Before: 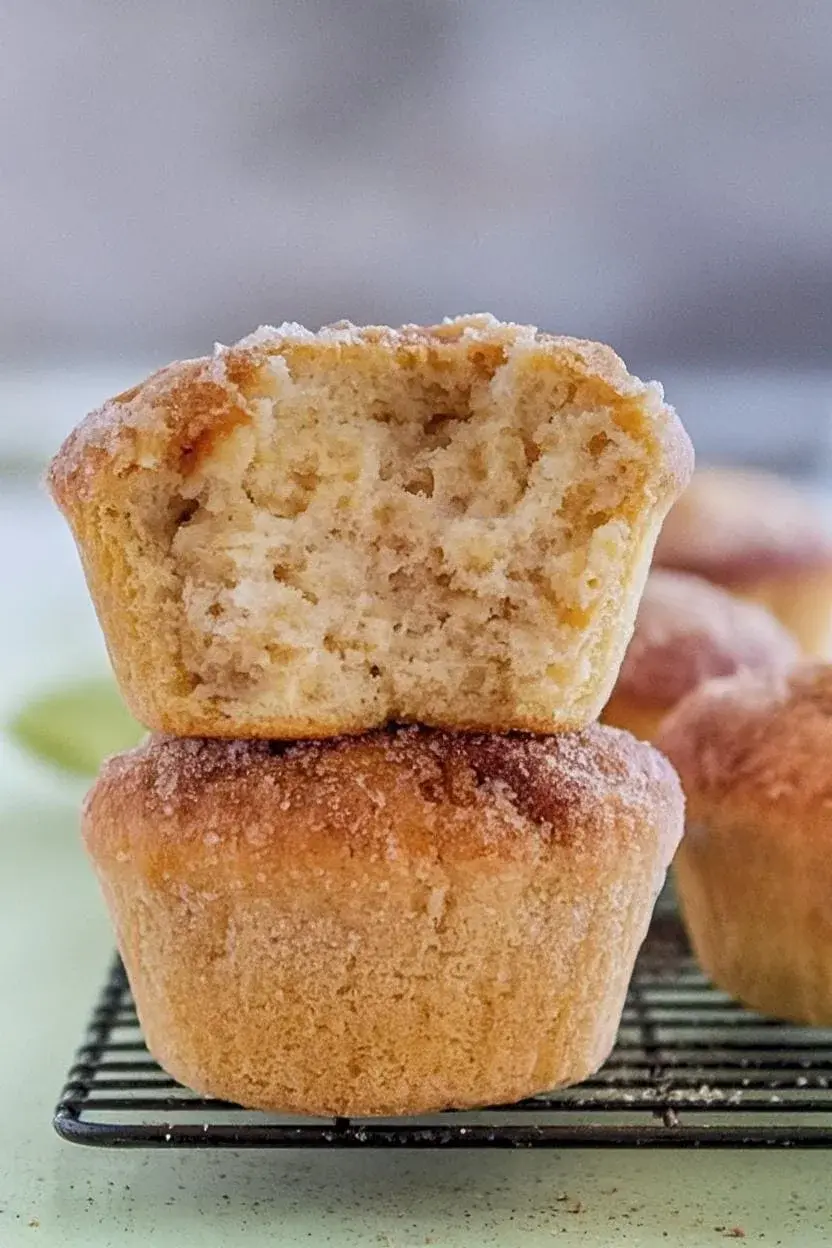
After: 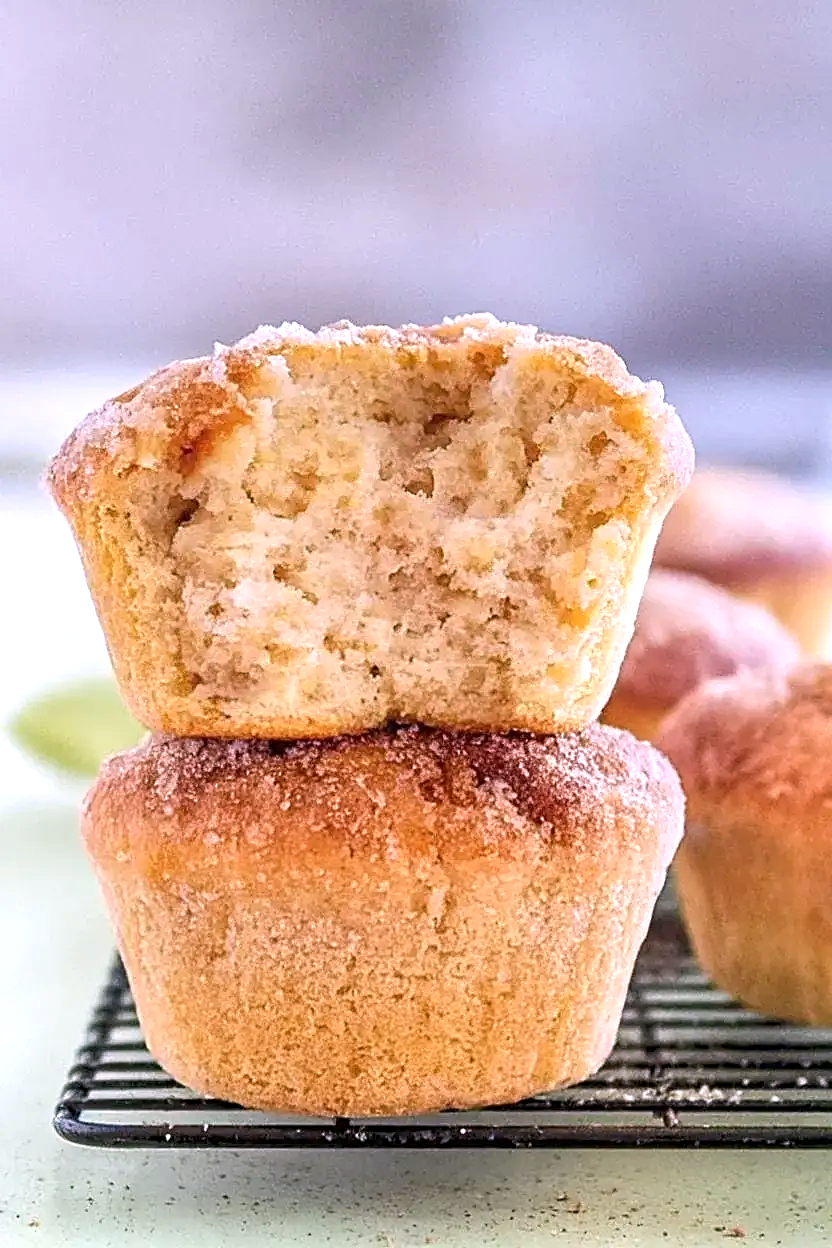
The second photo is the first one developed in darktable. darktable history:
exposure: exposure 0.6 EV, compensate highlight preservation false
sharpen: on, module defaults
white balance: red 1.05, blue 1.072
